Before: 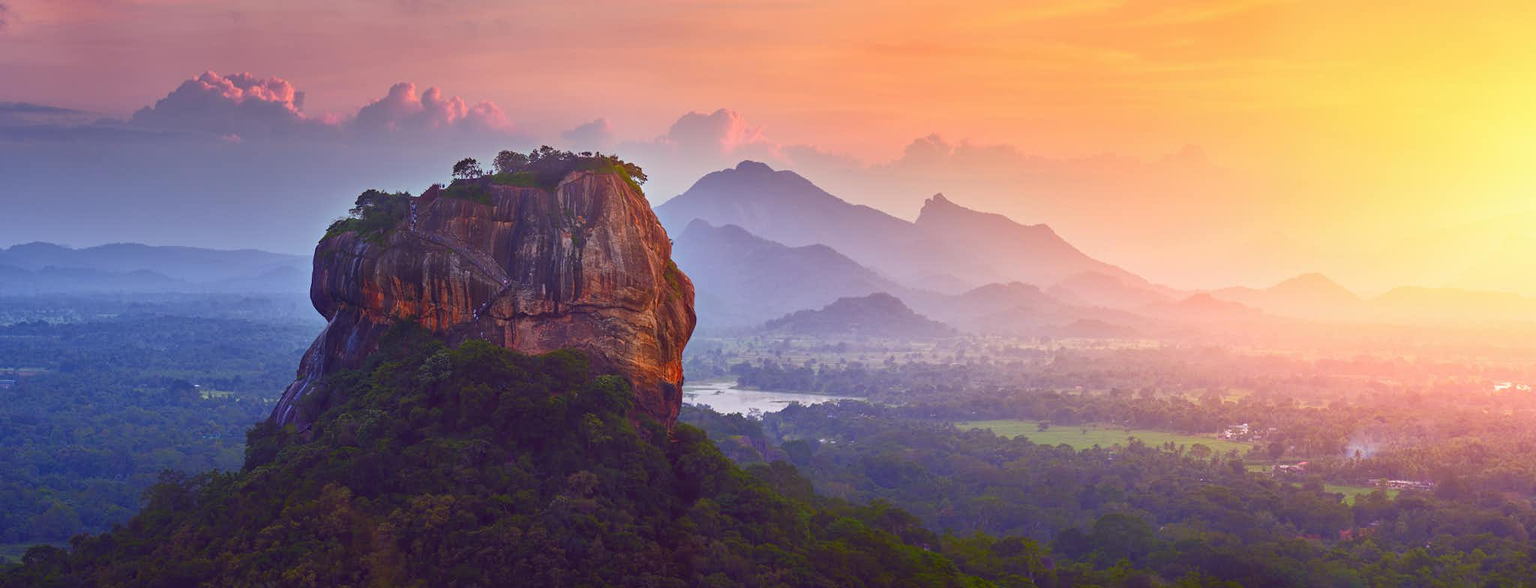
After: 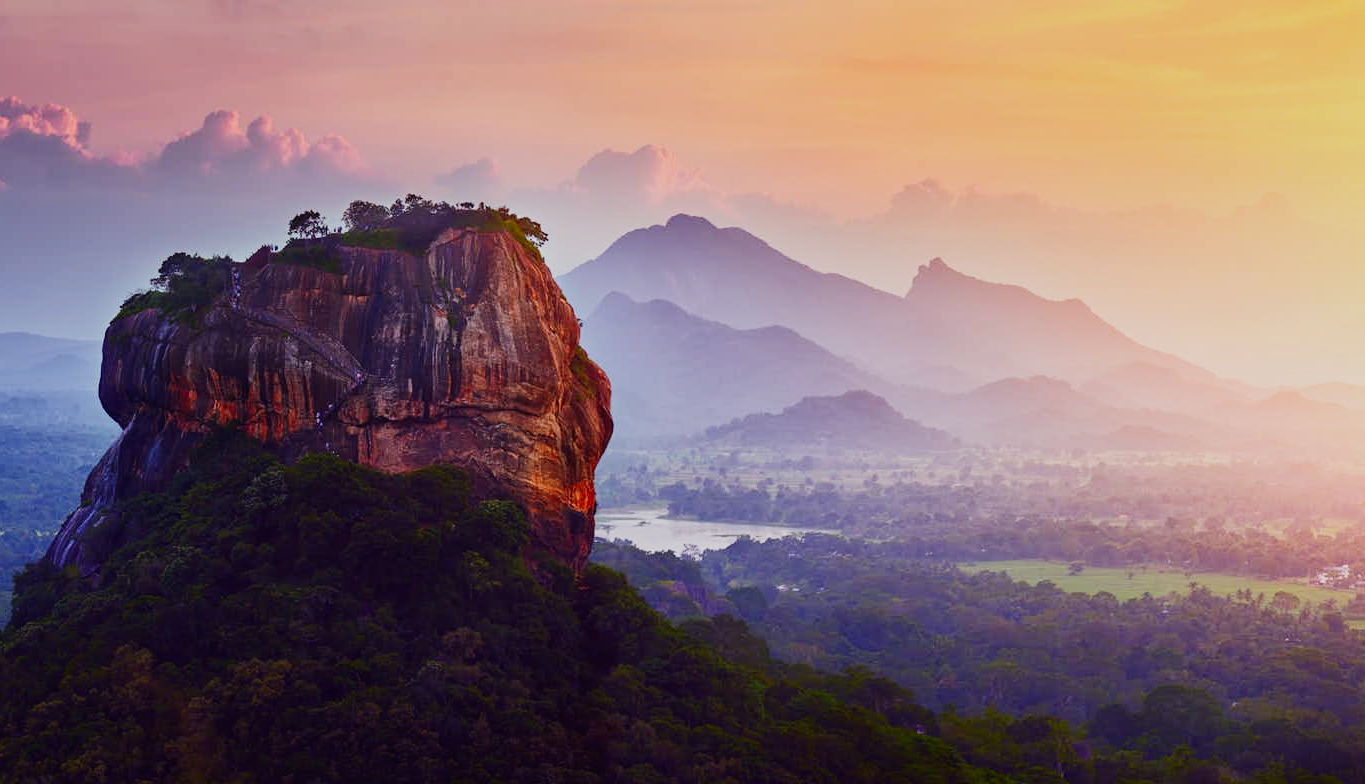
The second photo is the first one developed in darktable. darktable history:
sigmoid: contrast 1.7, skew -0.2, preserve hue 0%, red attenuation 0.1, red rotation 0.035, green attenuation 0.1, green rotation -0.017, blue attenuation 0.15, blue rotation -0.052, base primaries Rec2020
crop: left 15.419%, right 17.914%
